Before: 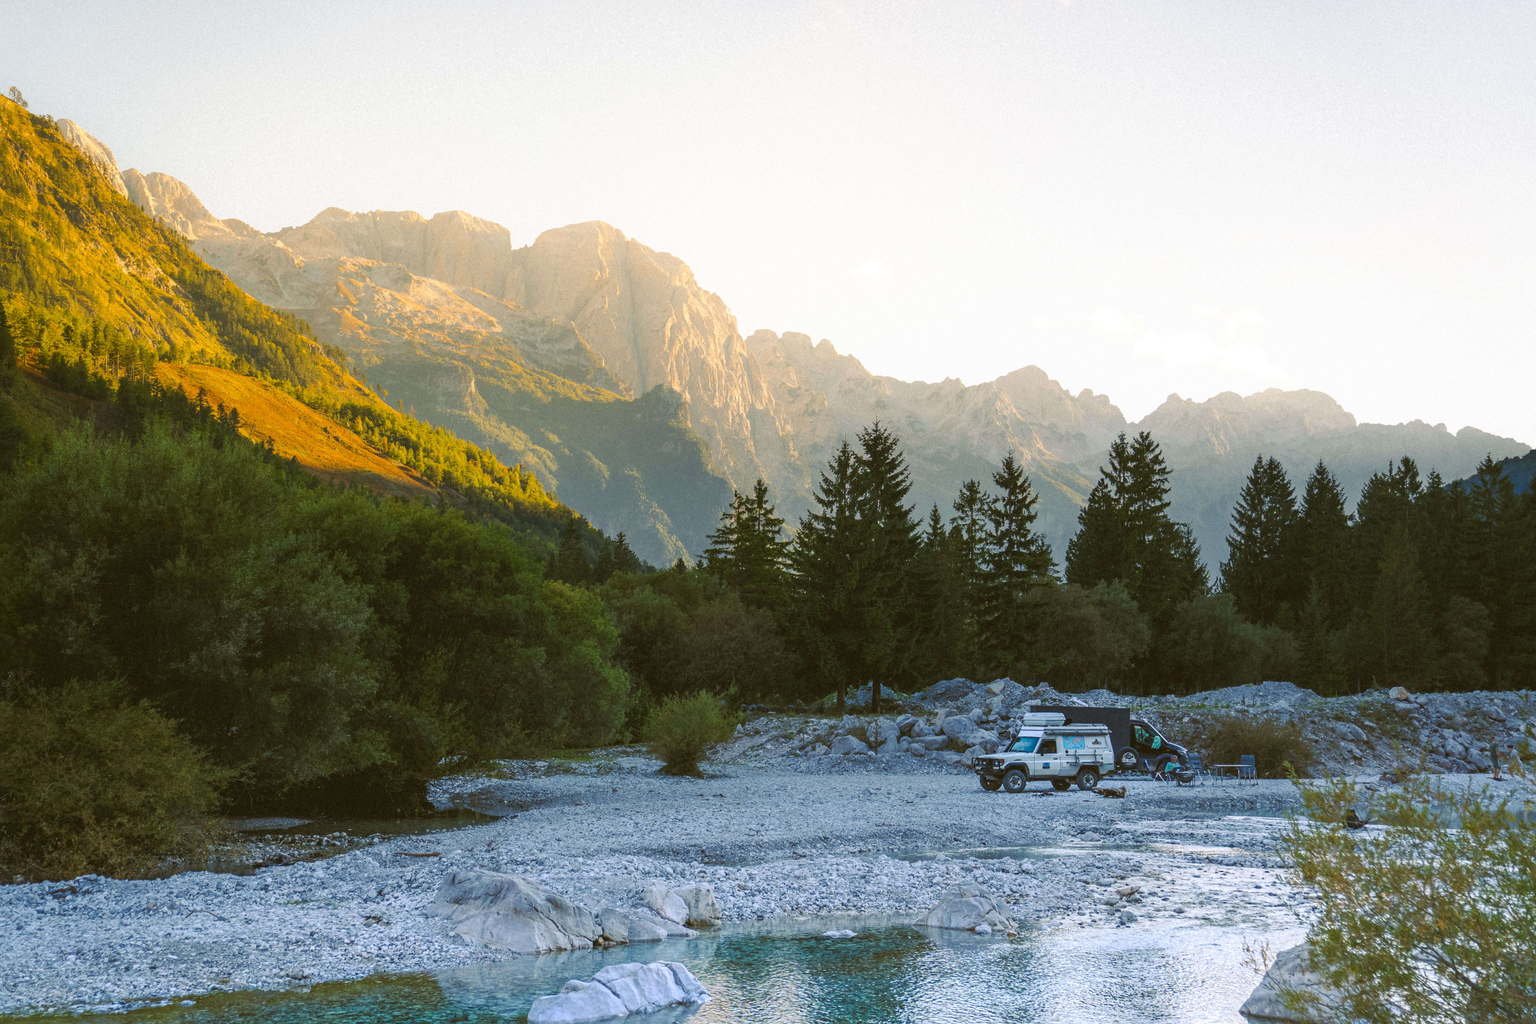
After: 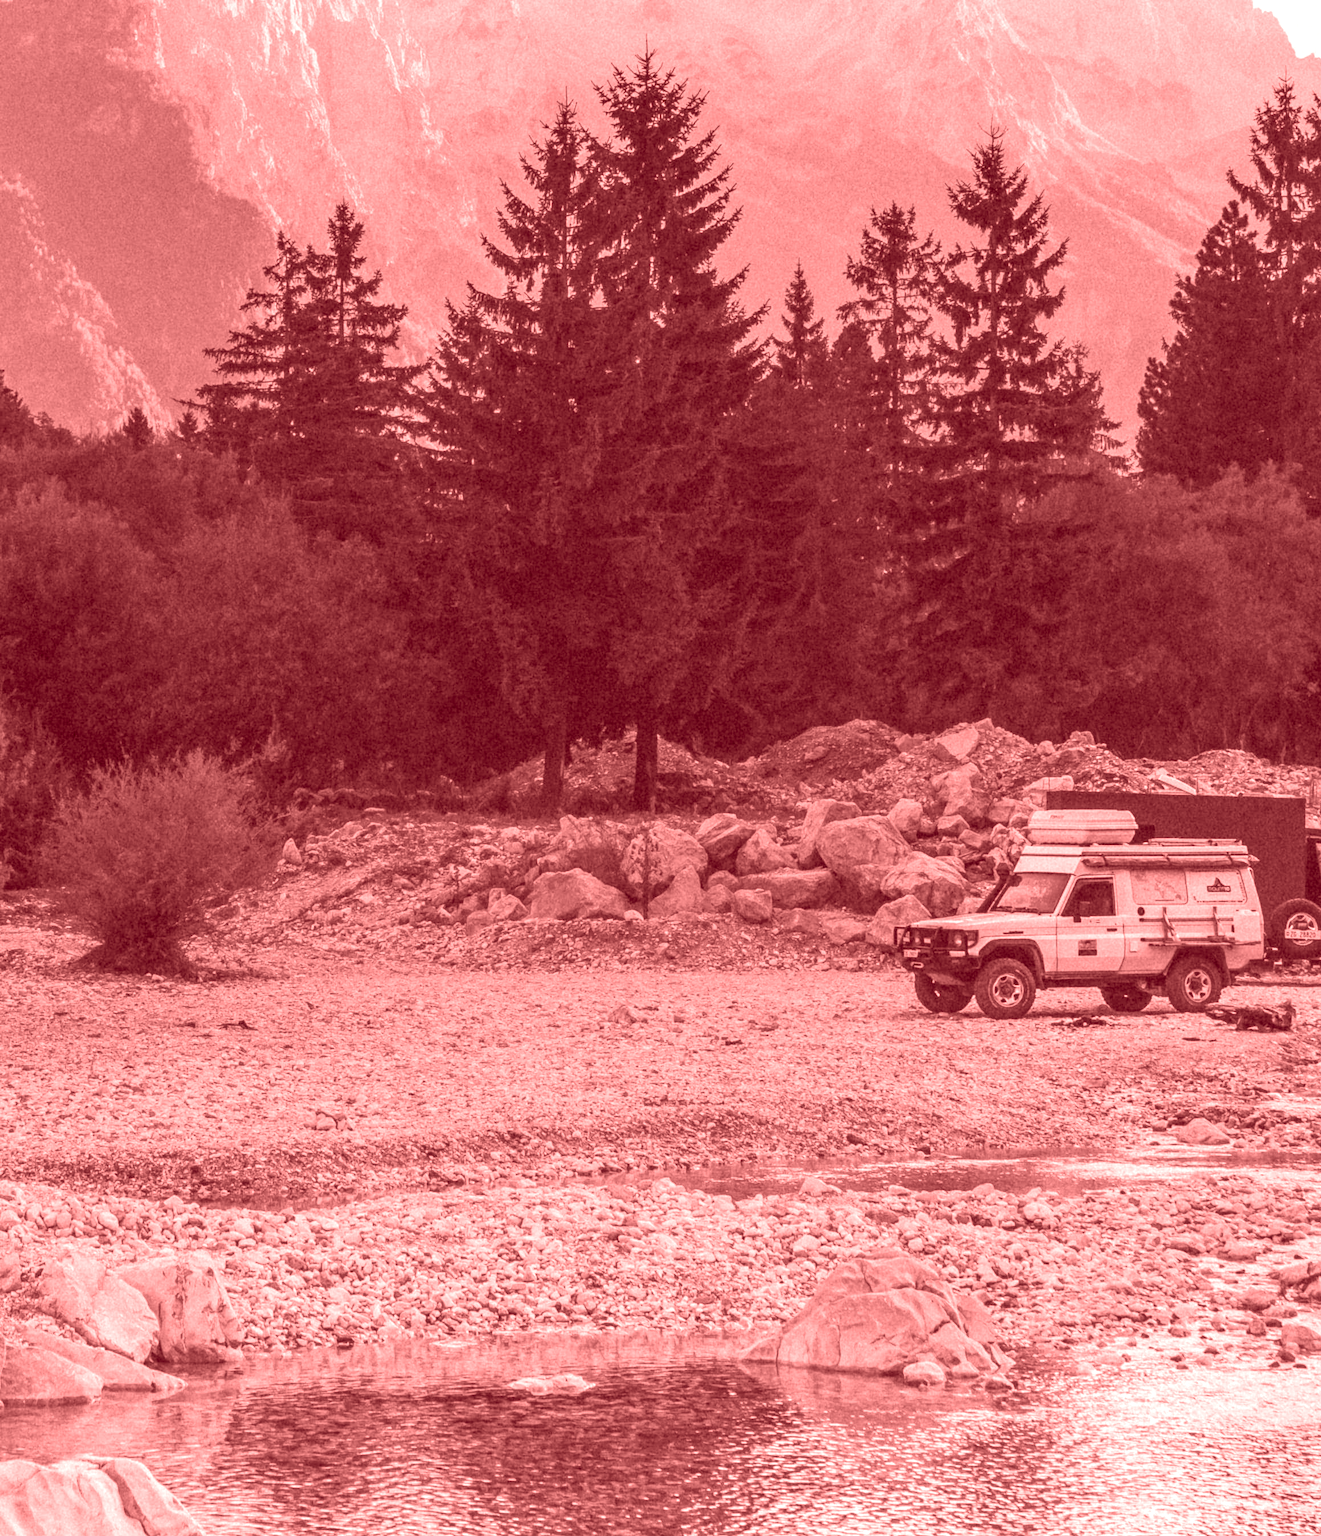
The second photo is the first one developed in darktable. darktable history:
colorize: saturation 60%, source mix 100%
crop: left 40.878%, top 39.176%, right 25.993%, bottom 3.081%
local contrast: on, module defaults
